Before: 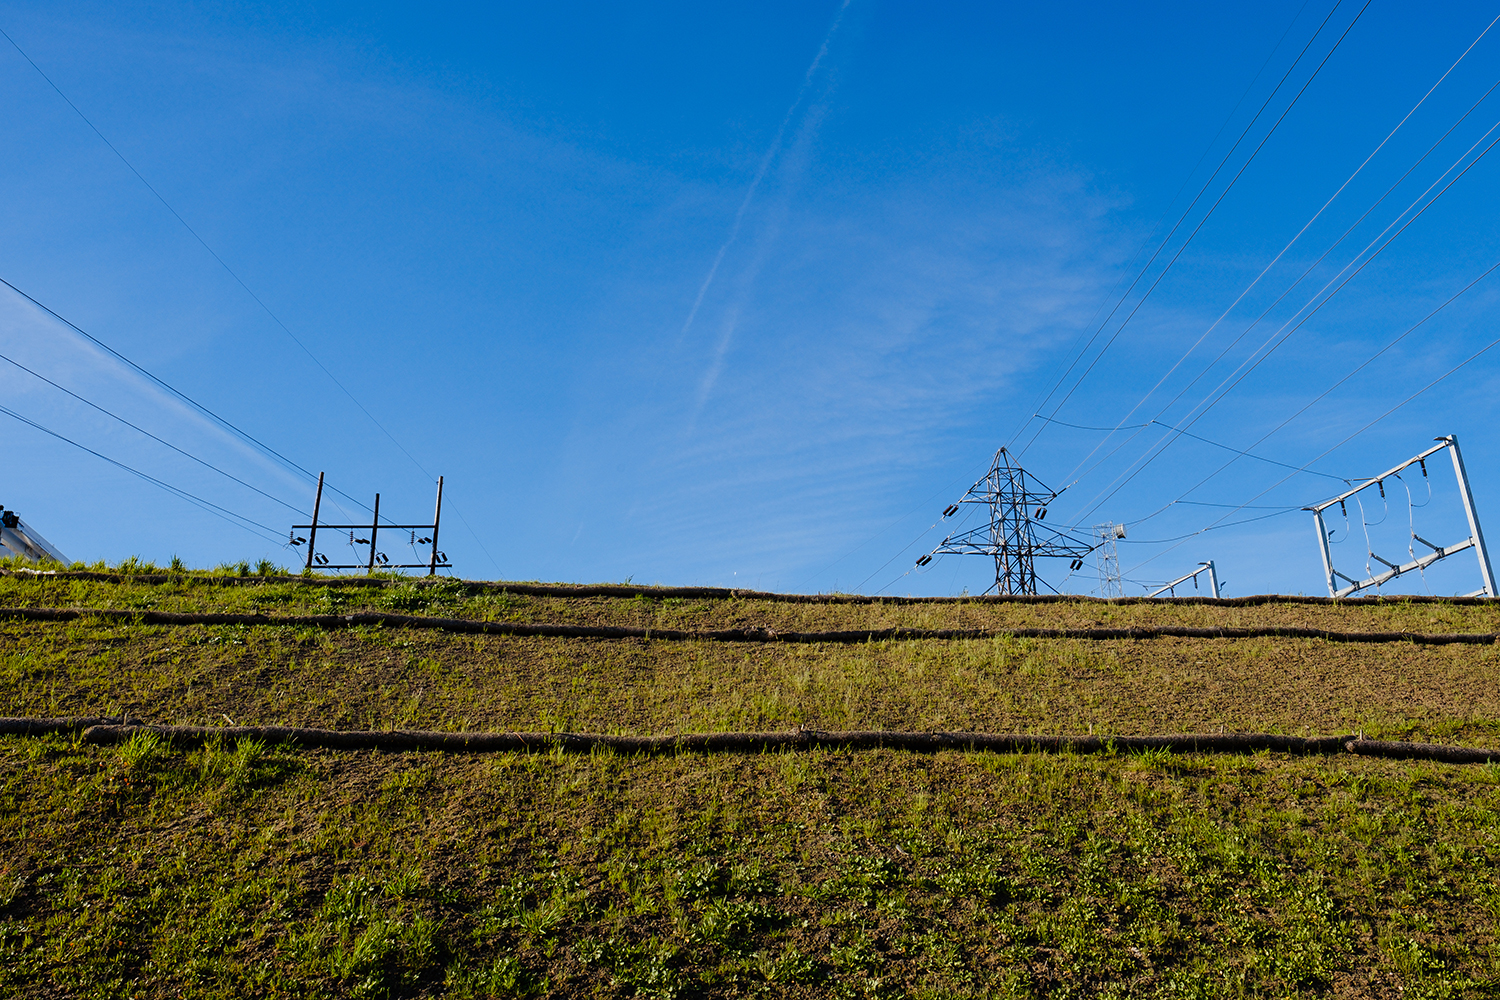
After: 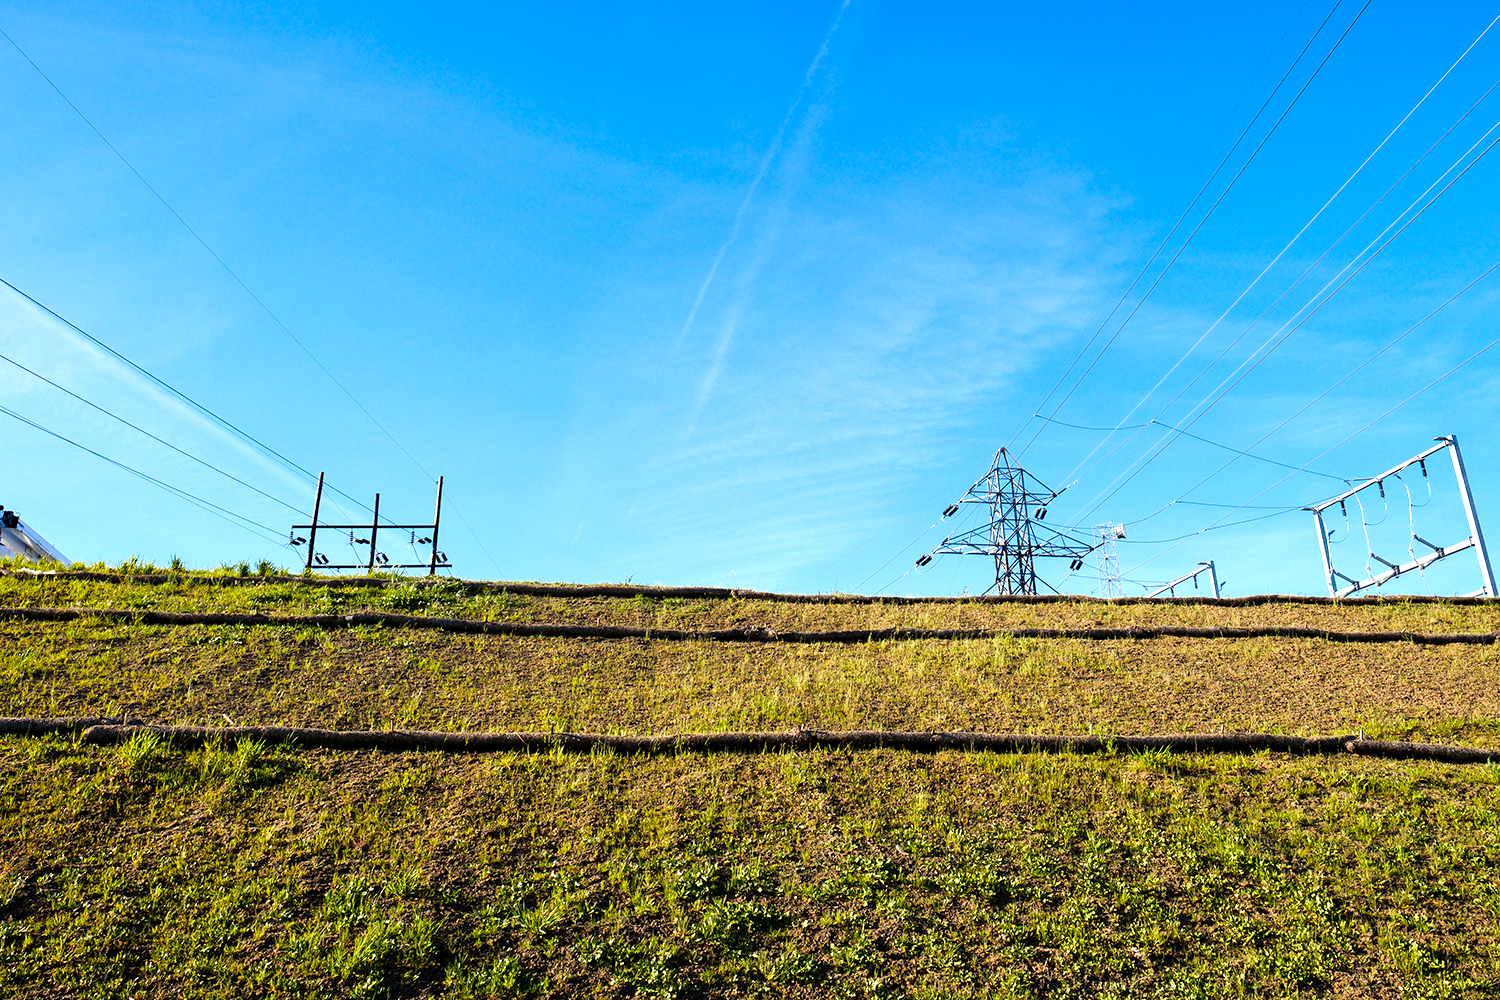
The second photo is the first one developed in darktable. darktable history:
exposure: black level correction 0.001, exposure 1.133 EV, compensate exposure bias true, compensate highlight preservation false
